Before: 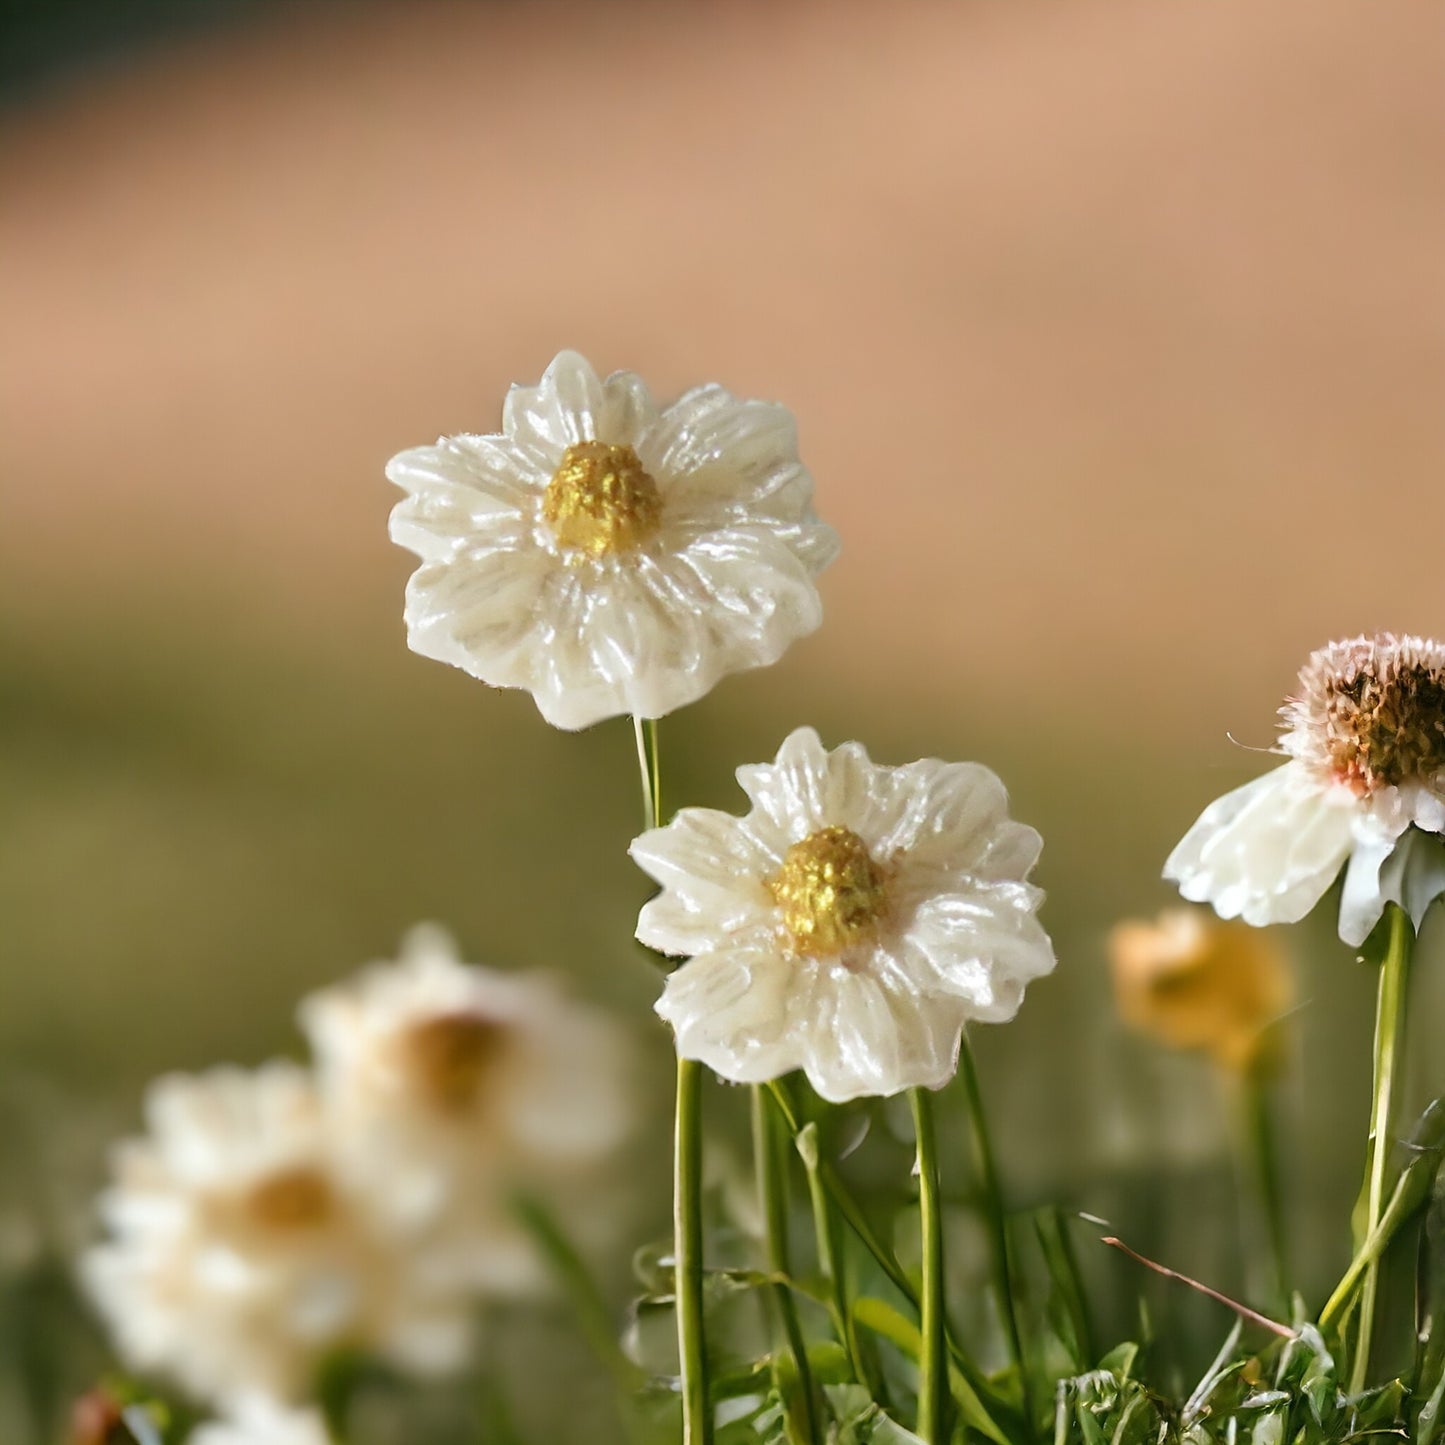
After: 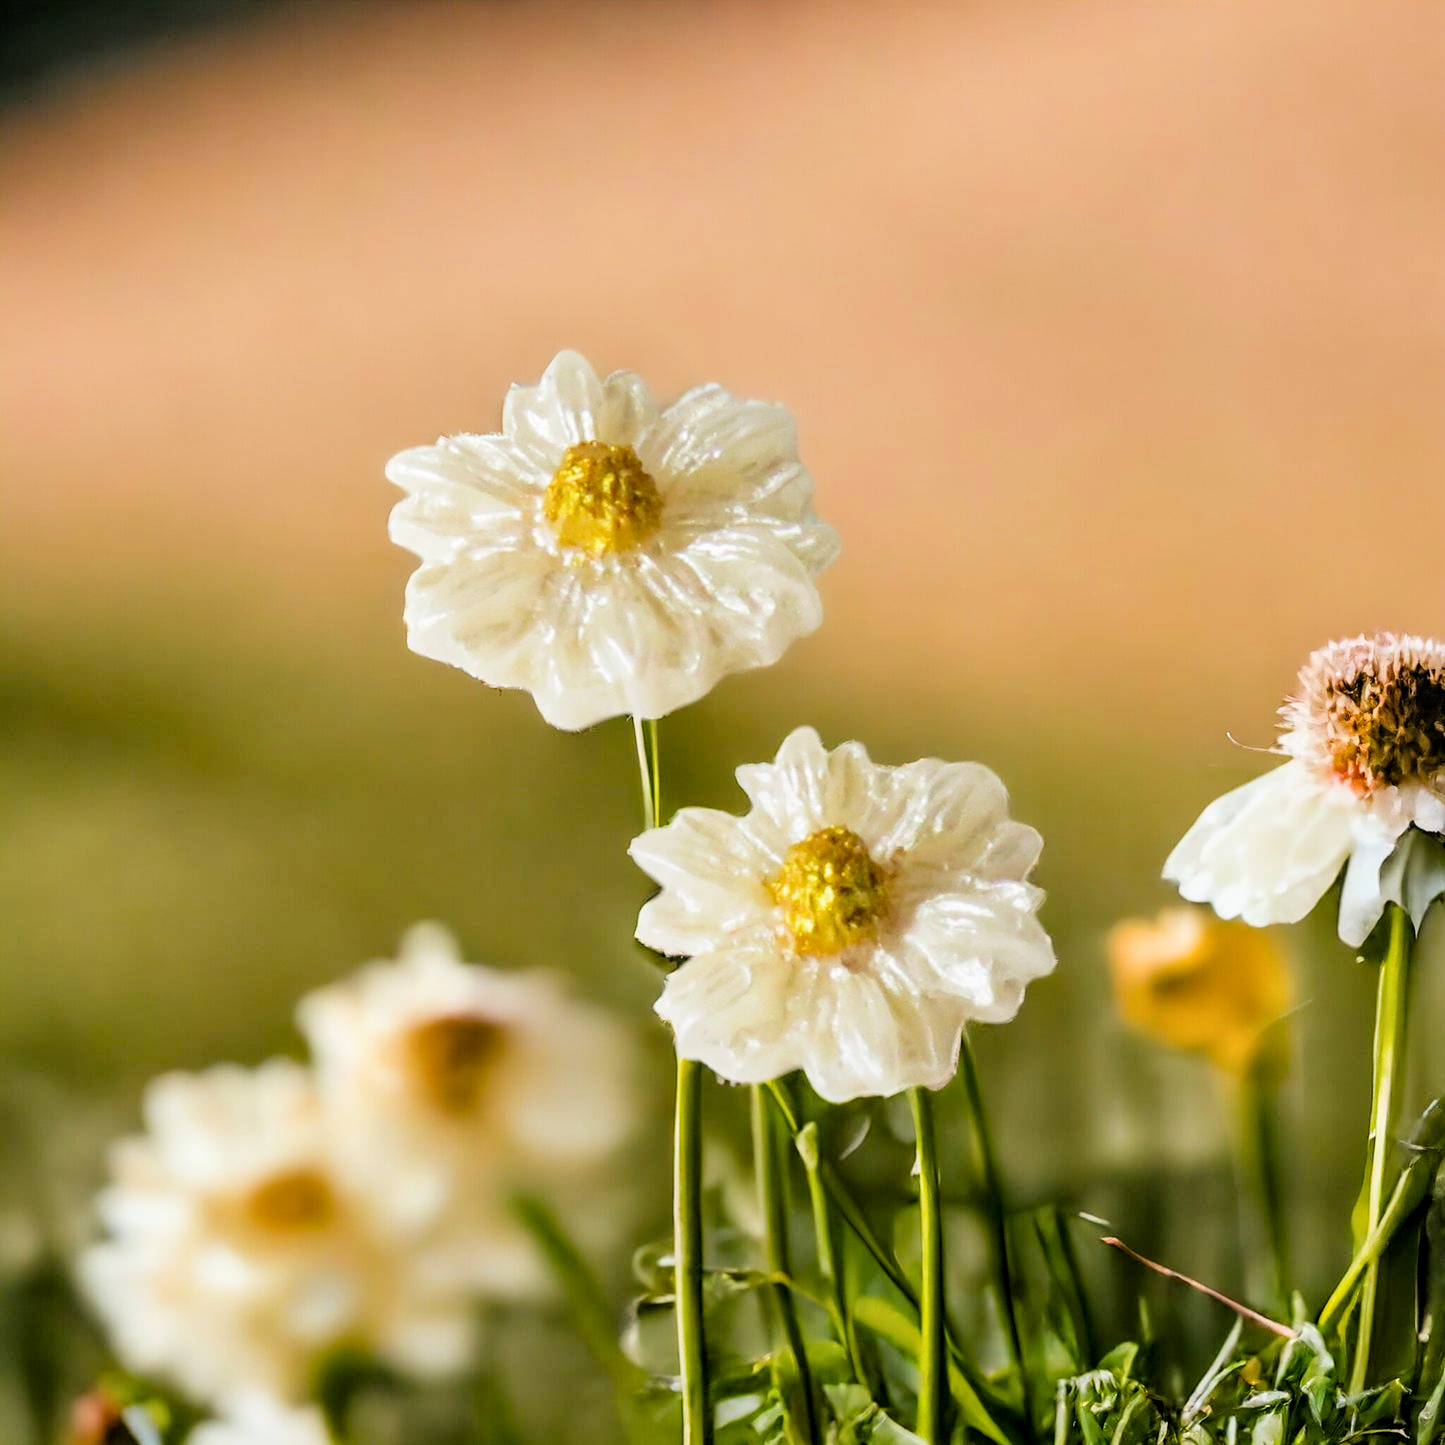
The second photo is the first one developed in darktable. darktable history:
filmic rgb: black relative exposure -5 EV, hardness 2.88, contrast 1.3
local contrast: on, module defaults
exposure: black level correction 0, exposure 0.5 EV, compensate exposure bias true, compensate highlight preservation false
color balance rgb: perceptual saturation grading › global saturation 20%, global vibrance 20%
